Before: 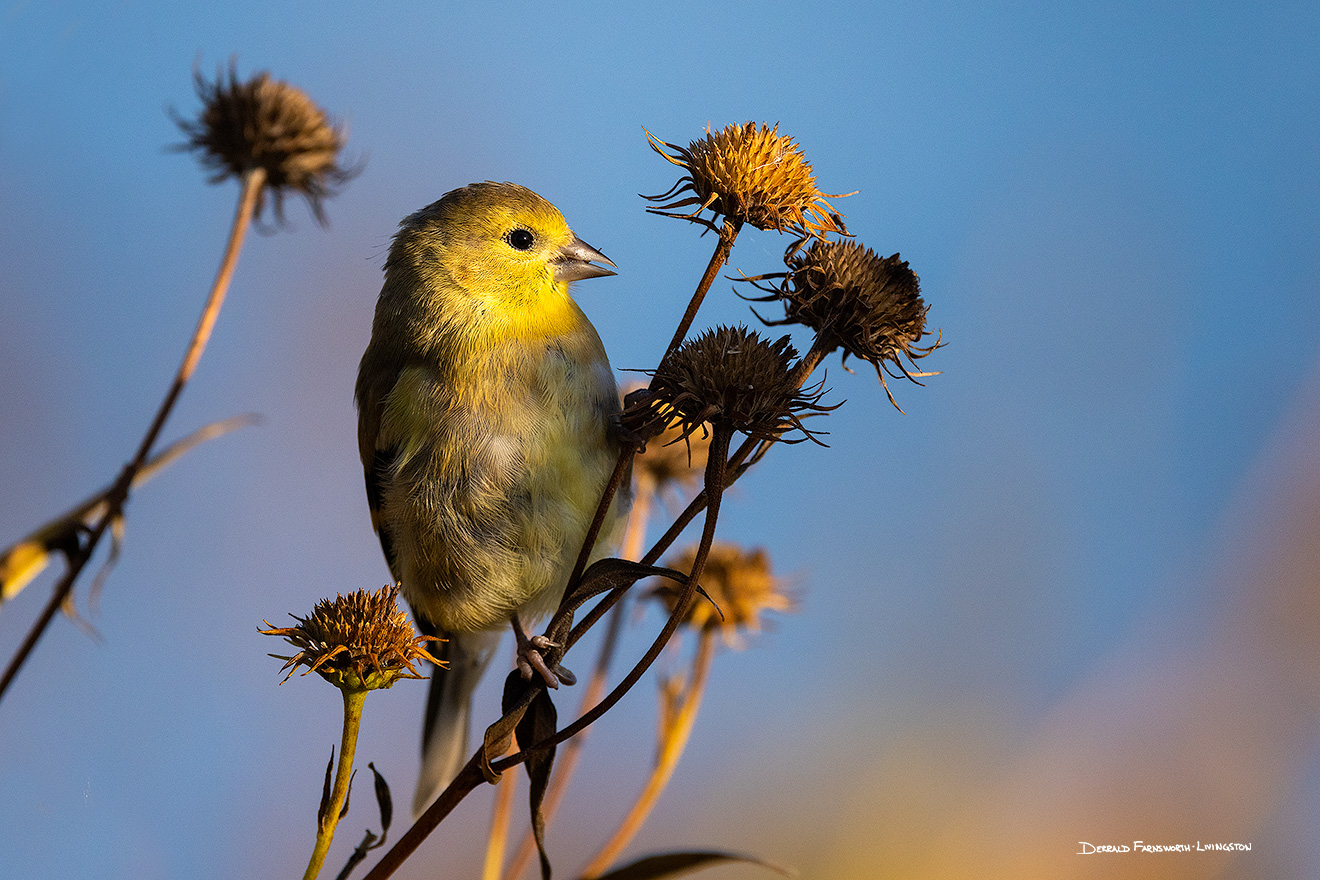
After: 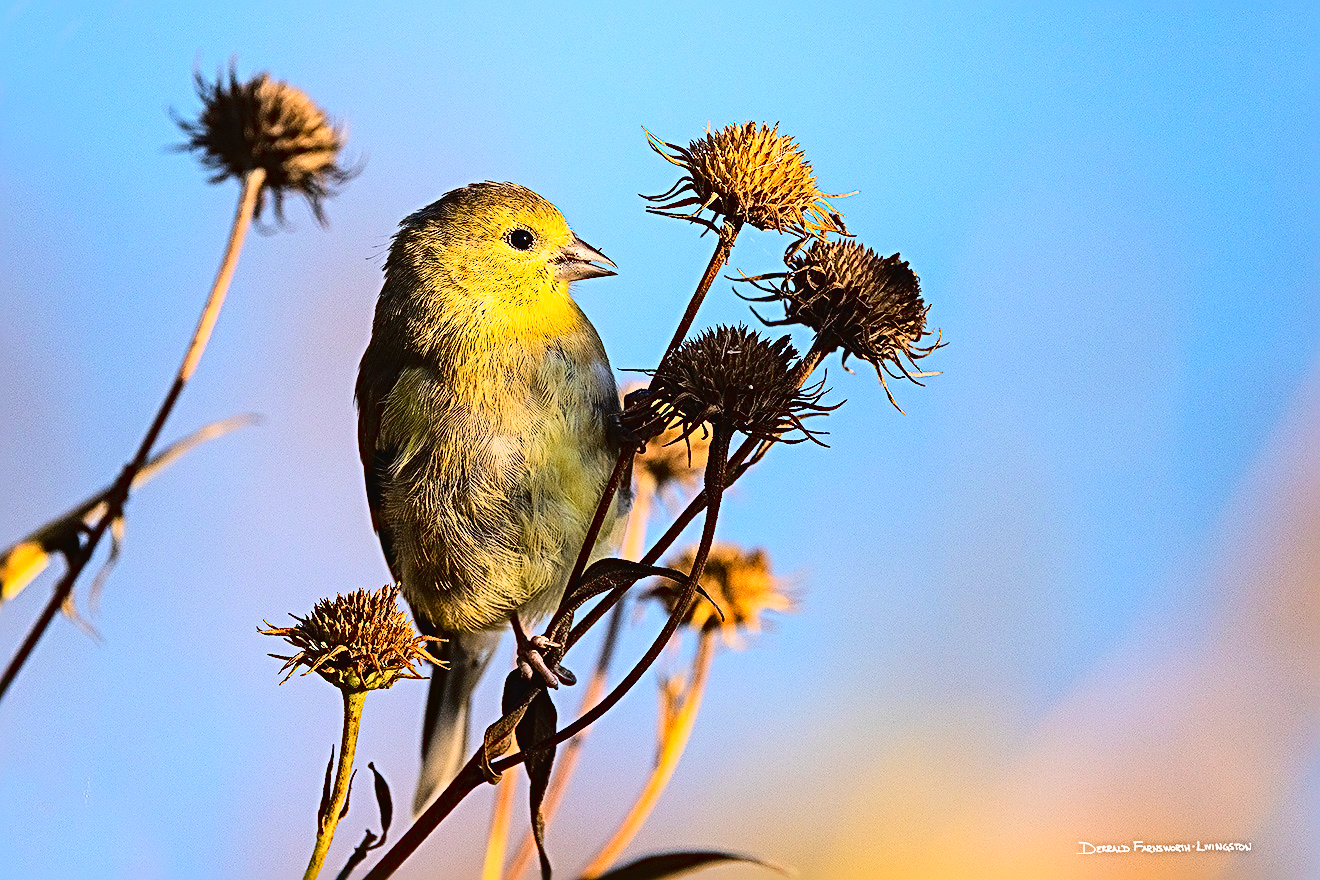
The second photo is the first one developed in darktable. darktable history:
tone curve: curves: ch0 [(0, 0.026) (0.155, 0.133) (0.272, 0.34) (0.434, 0.625) (0.676, 0.871) (0.994, 0.955)], color space Lab, linked channels, preserve colors none
sharpen: radius 3.69, amount 0.928
